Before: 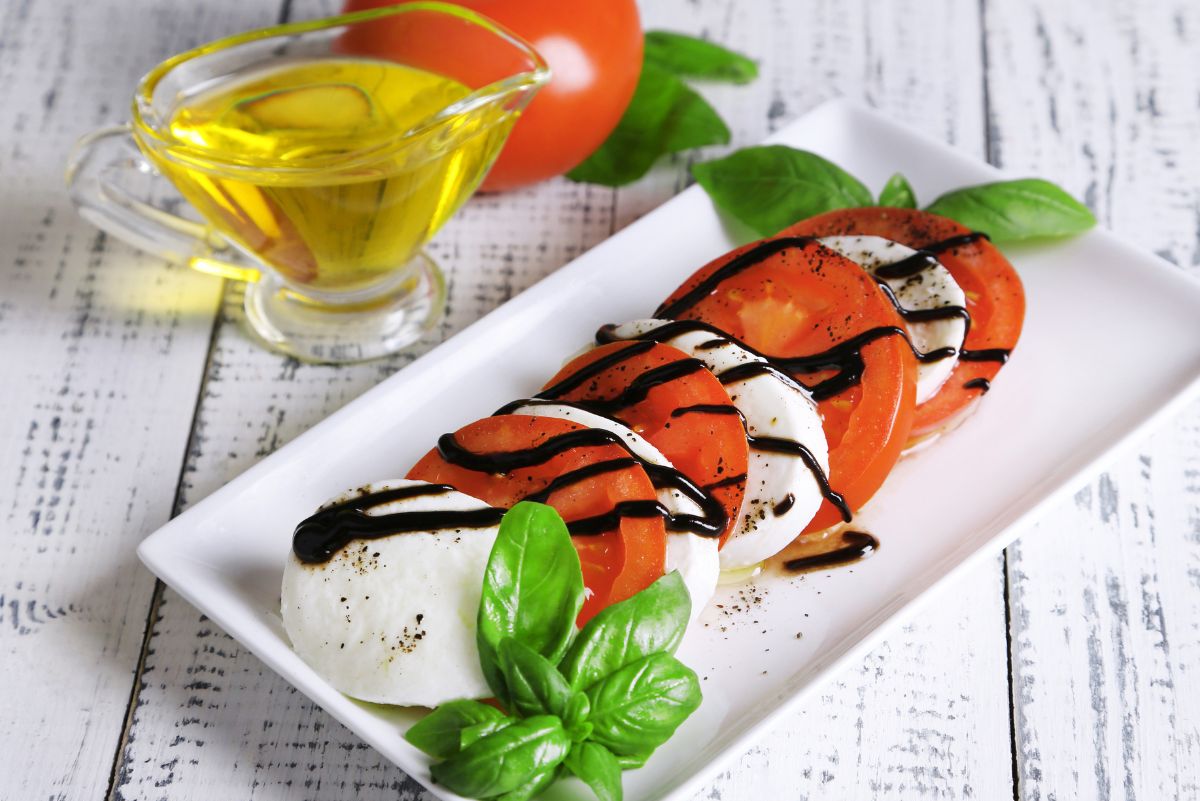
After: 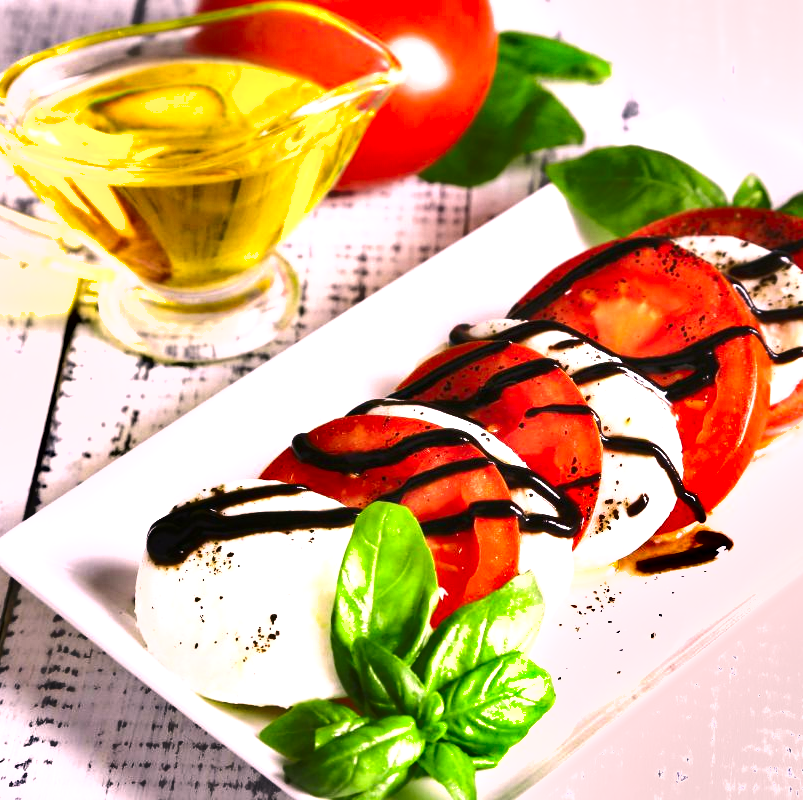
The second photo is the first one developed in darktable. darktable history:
shadows and highlights: shadows 52.57, soften with gaussian
color correction: highlights a* 14.61, highlights b* 4.82
exposure: black level correction 0, exposure 1.095 EV, compensate highlight preservation false
crop and rotate: left 12.242%, right 20.836%
